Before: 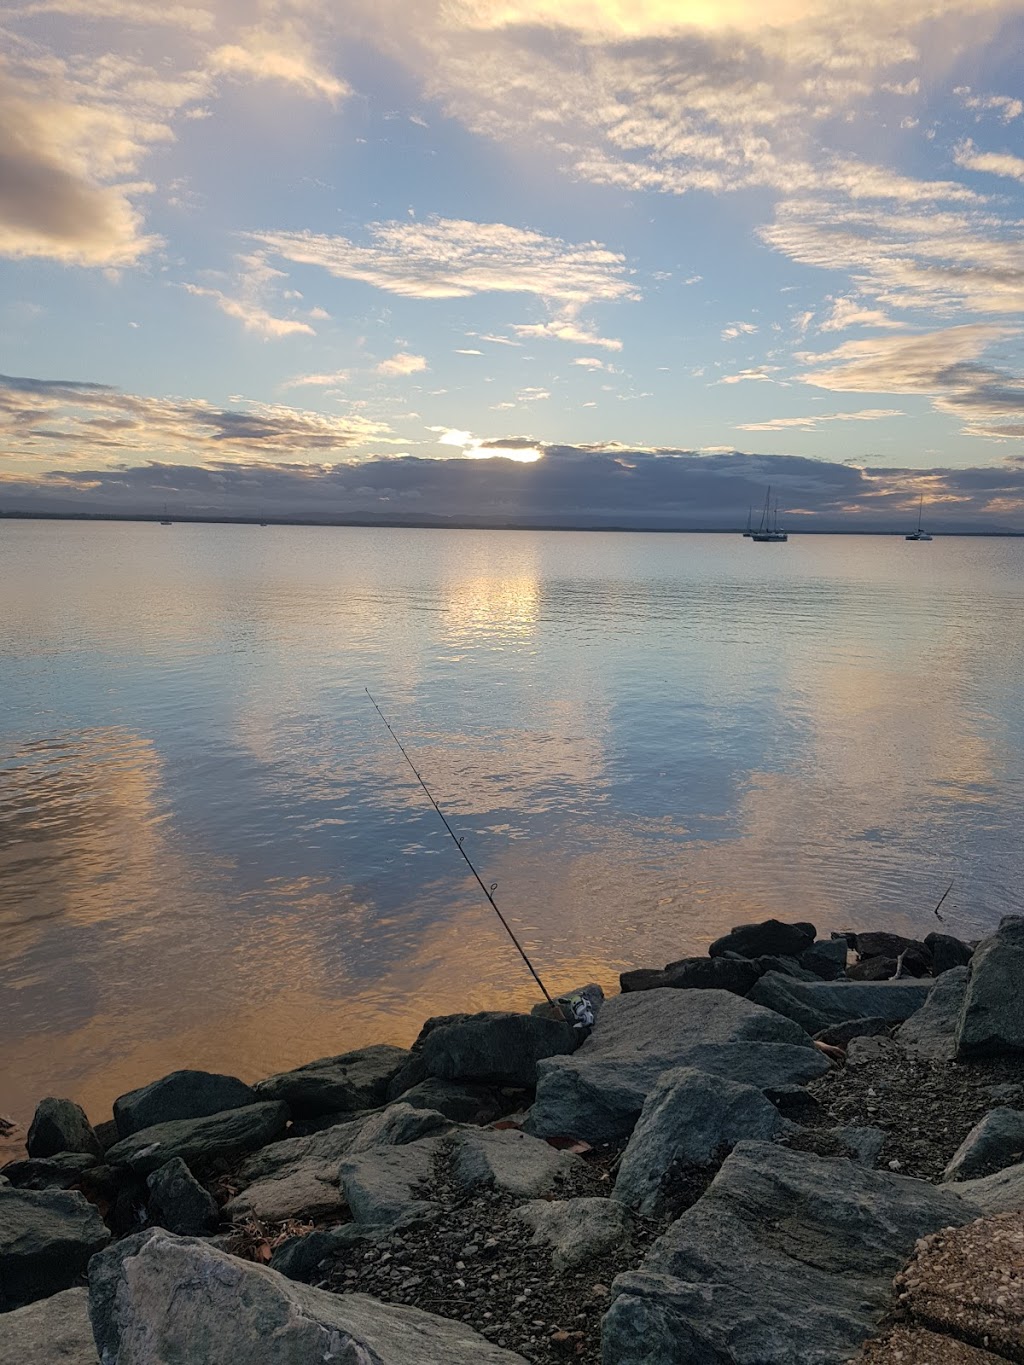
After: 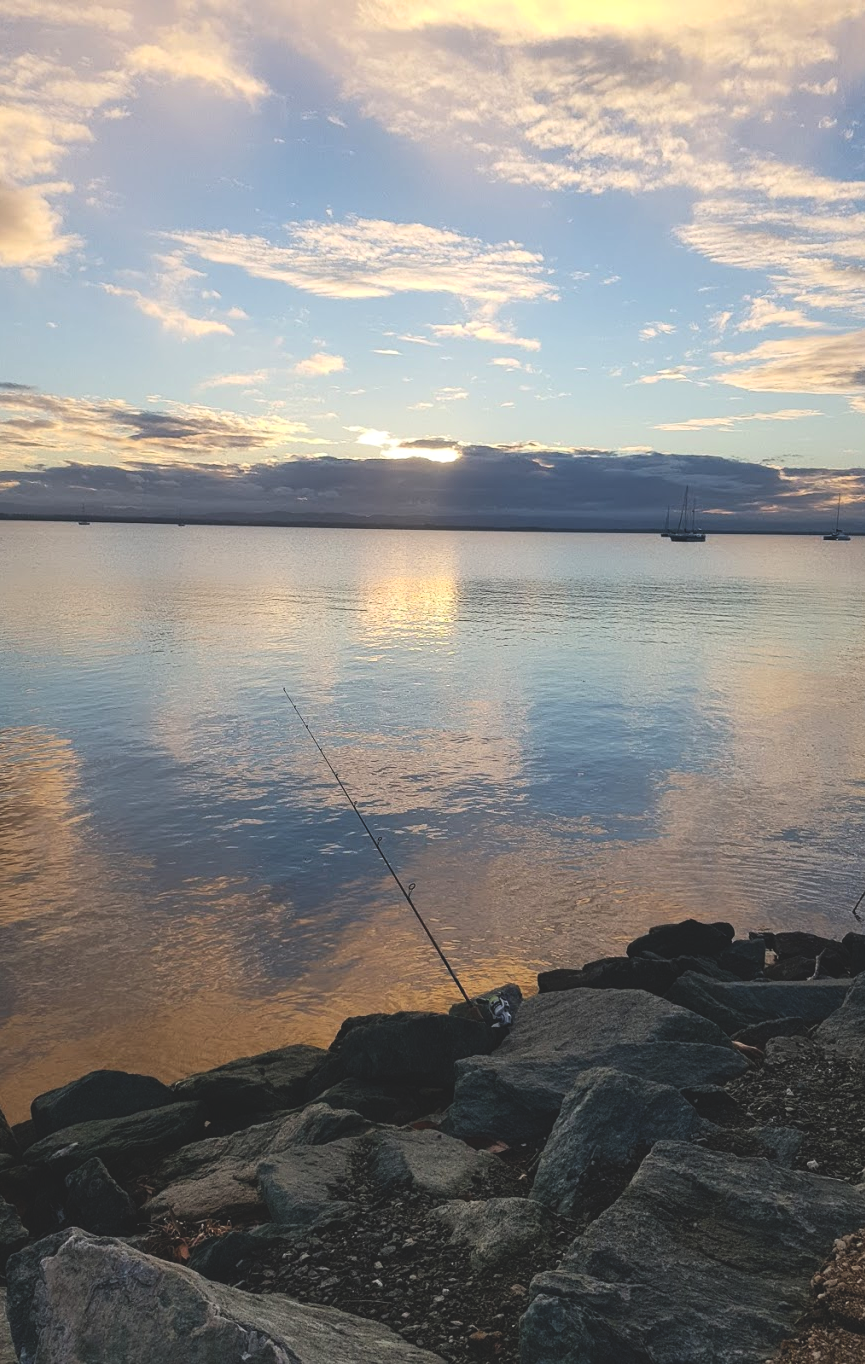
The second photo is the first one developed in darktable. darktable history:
crop: left 8.064%, right 7.394%
exposure: black level correction -0.042, exposure 0.065 EV, compensate highlight preservation false
contrast brightness saturation: contrast 0.209, brightness -0.11, saturation 0.208
